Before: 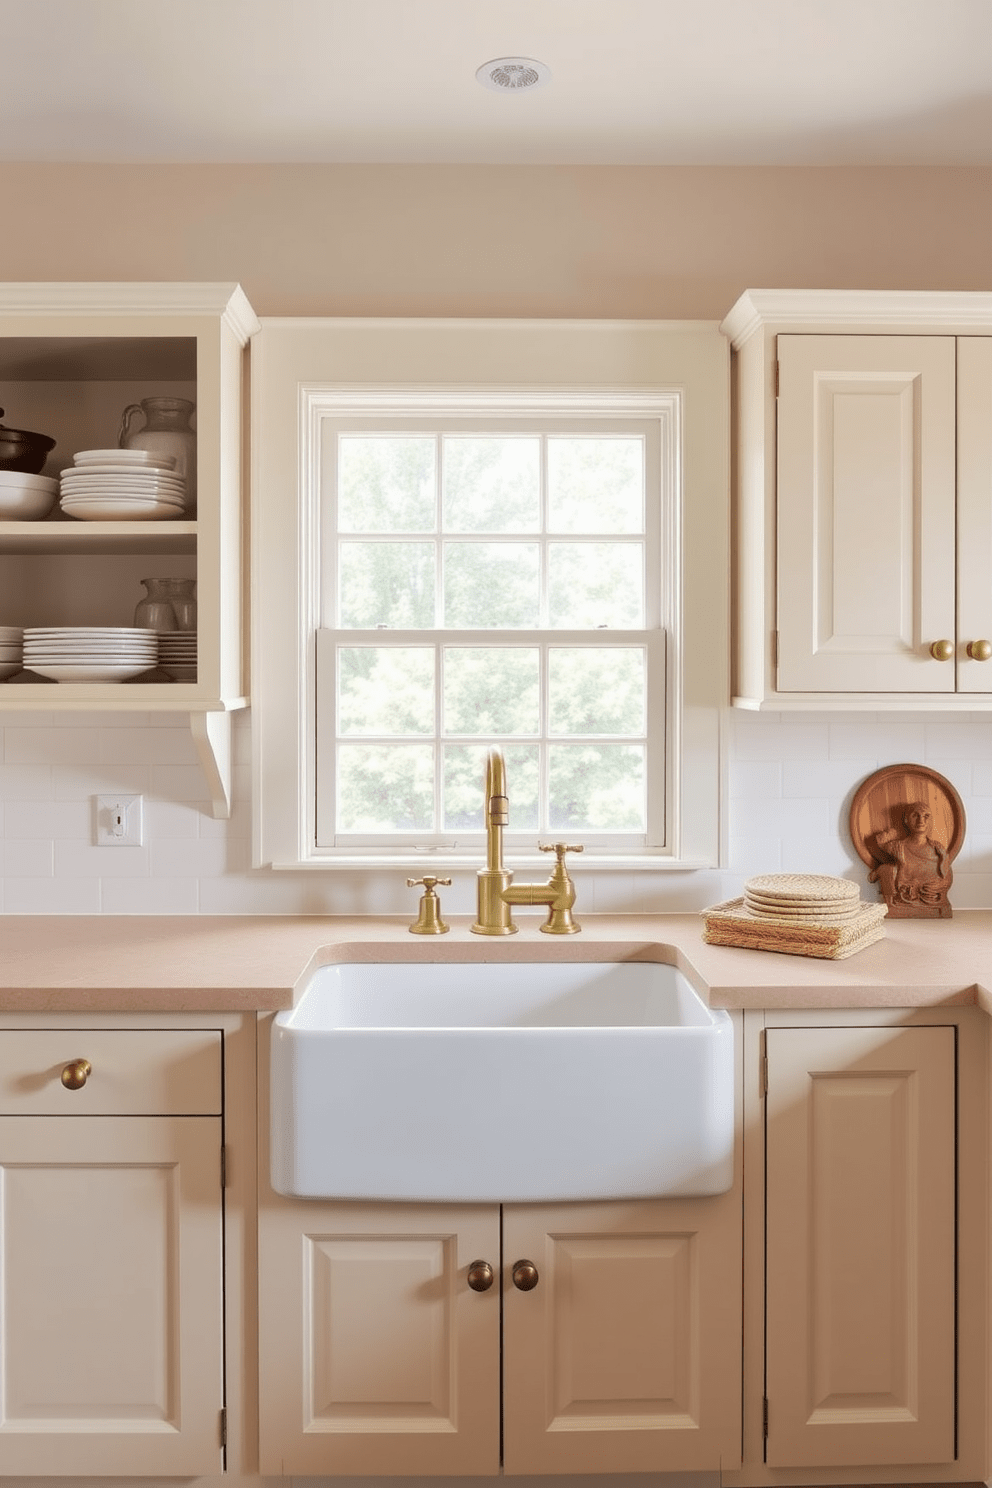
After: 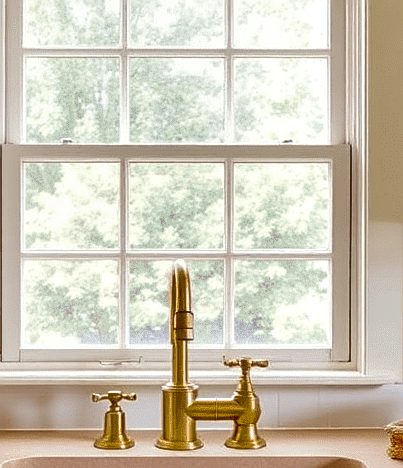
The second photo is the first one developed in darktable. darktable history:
tone equalizer: mask exposure compensation -0.513 EV
local contrast: on, module defaults
shadows and highlights: low approximation 0.01, soften with gaussian
crop: left 31.782%, top 32.635%, right 27.573%, bottom 35.902%
sharpen: on, module defaults
color balance rgb: perceptual saturation grading › global saturation 49.518%
